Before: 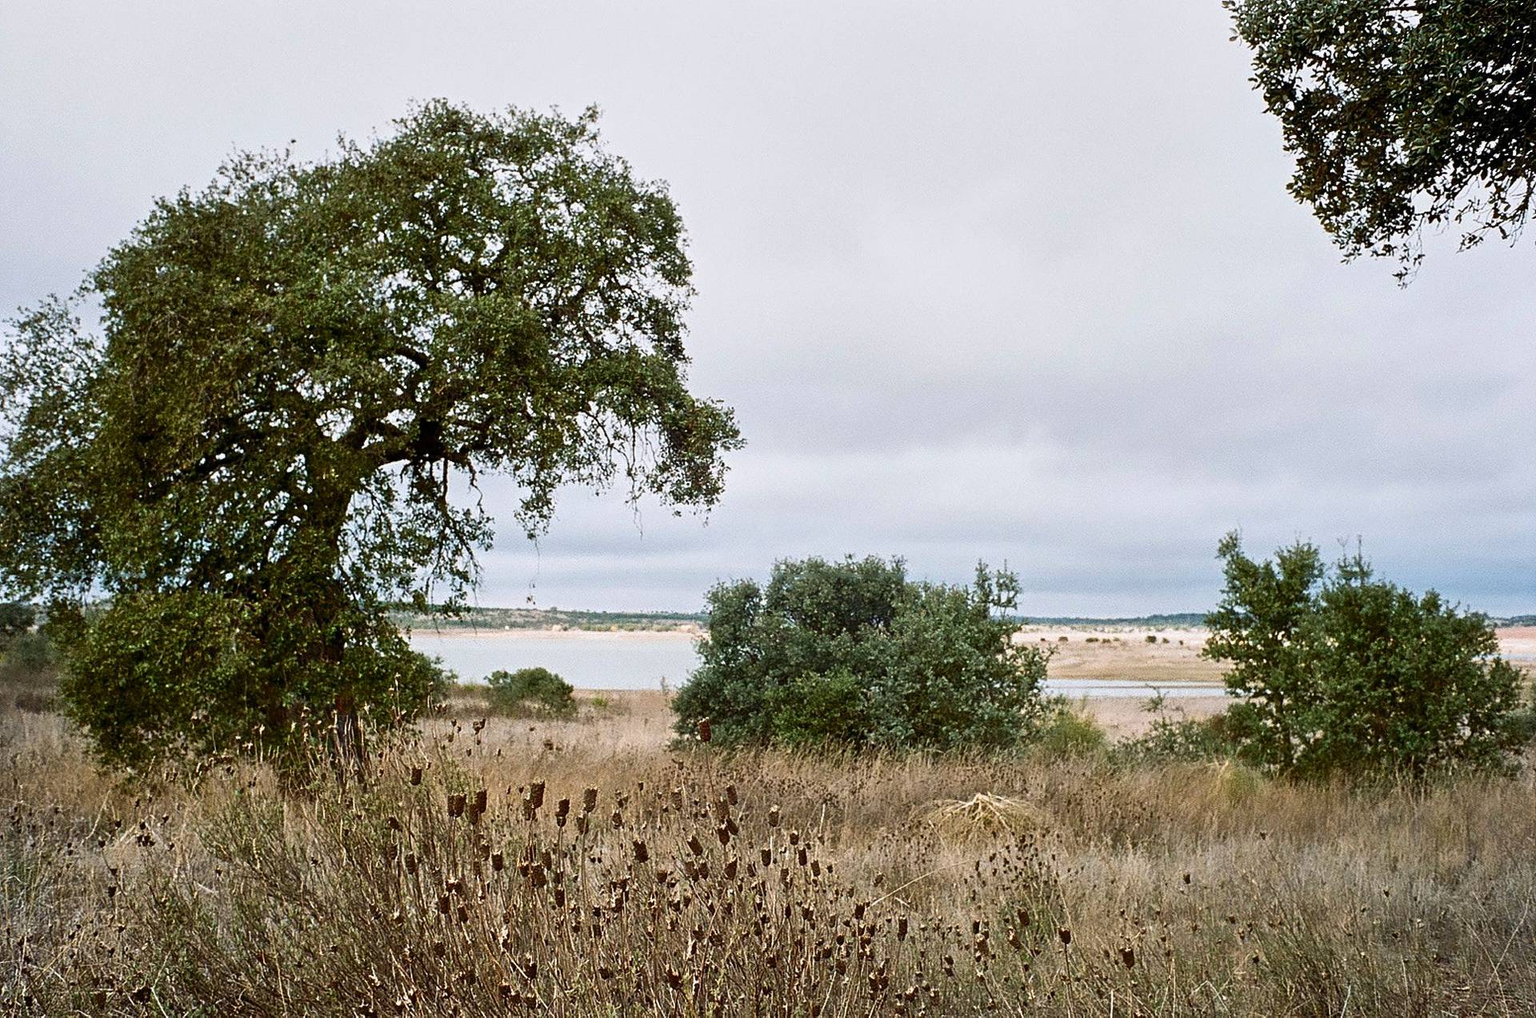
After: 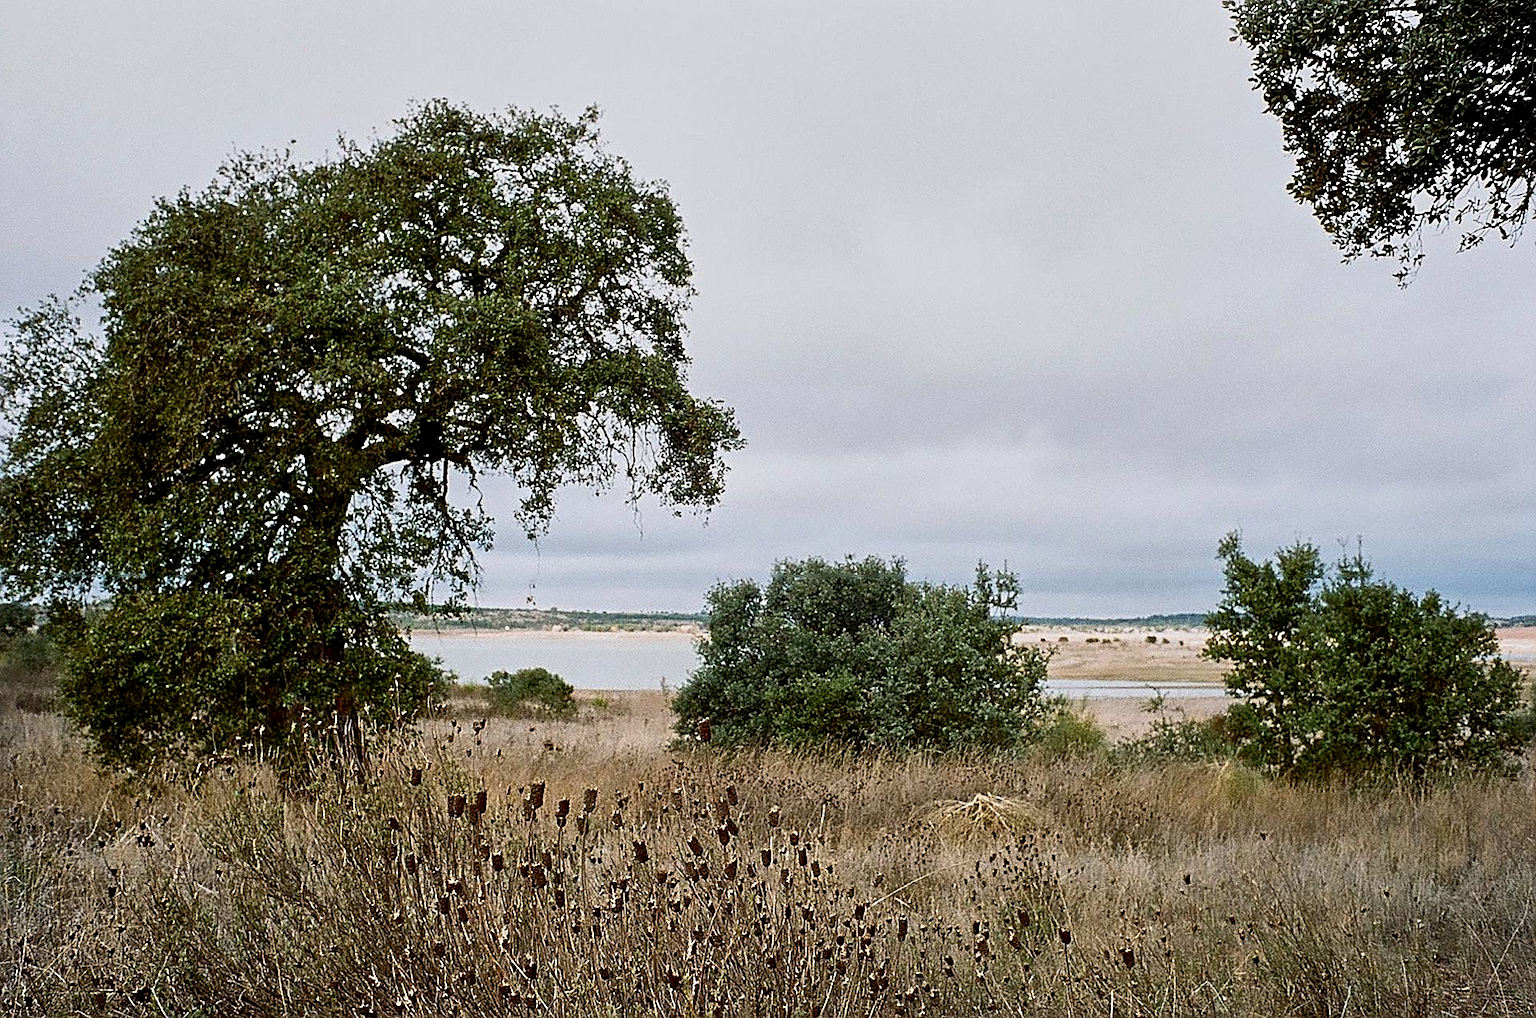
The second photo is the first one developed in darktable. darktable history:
sharpen: on, module defaults
exposure: black level correction 0.006, exposure -0.223 EV, compensate highlight preservation false
